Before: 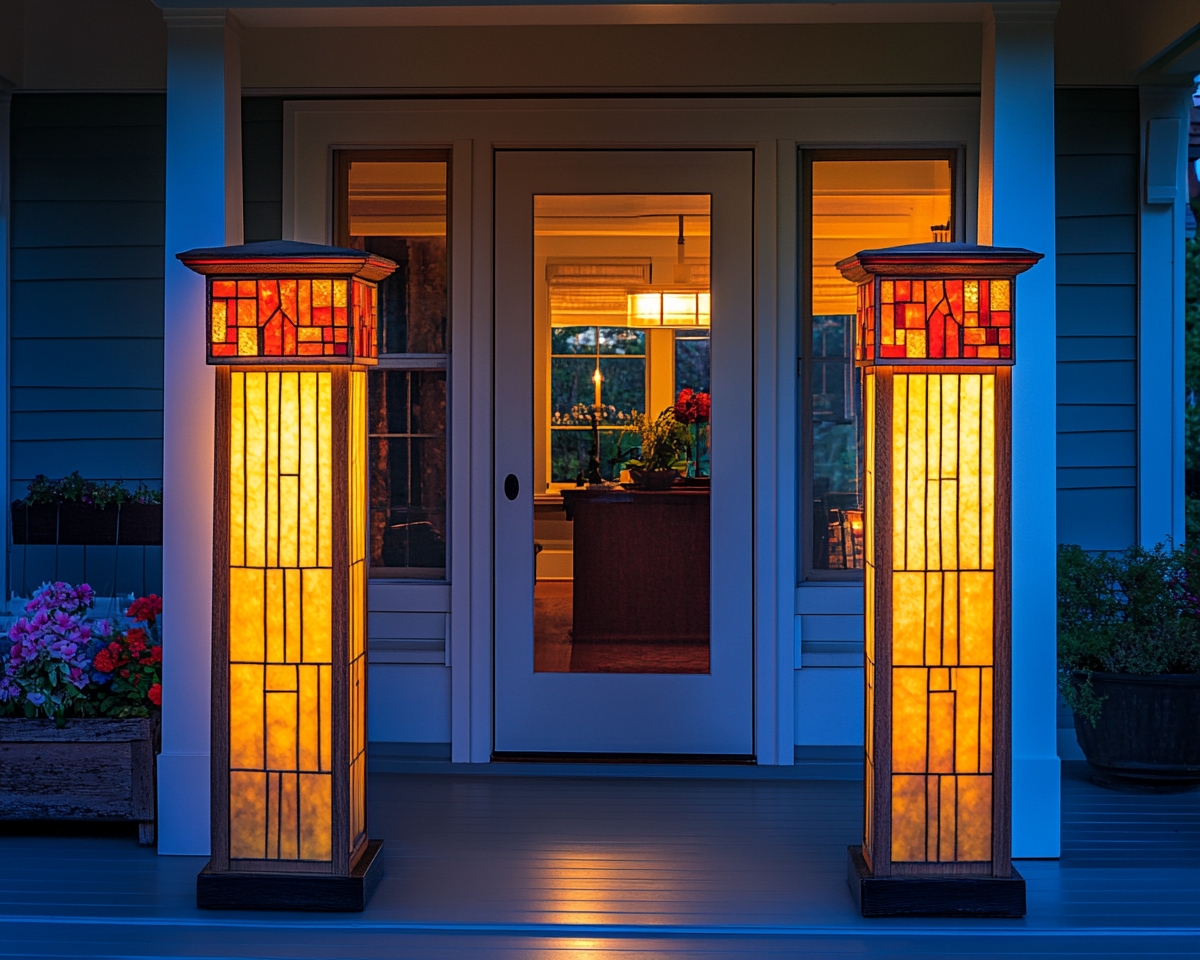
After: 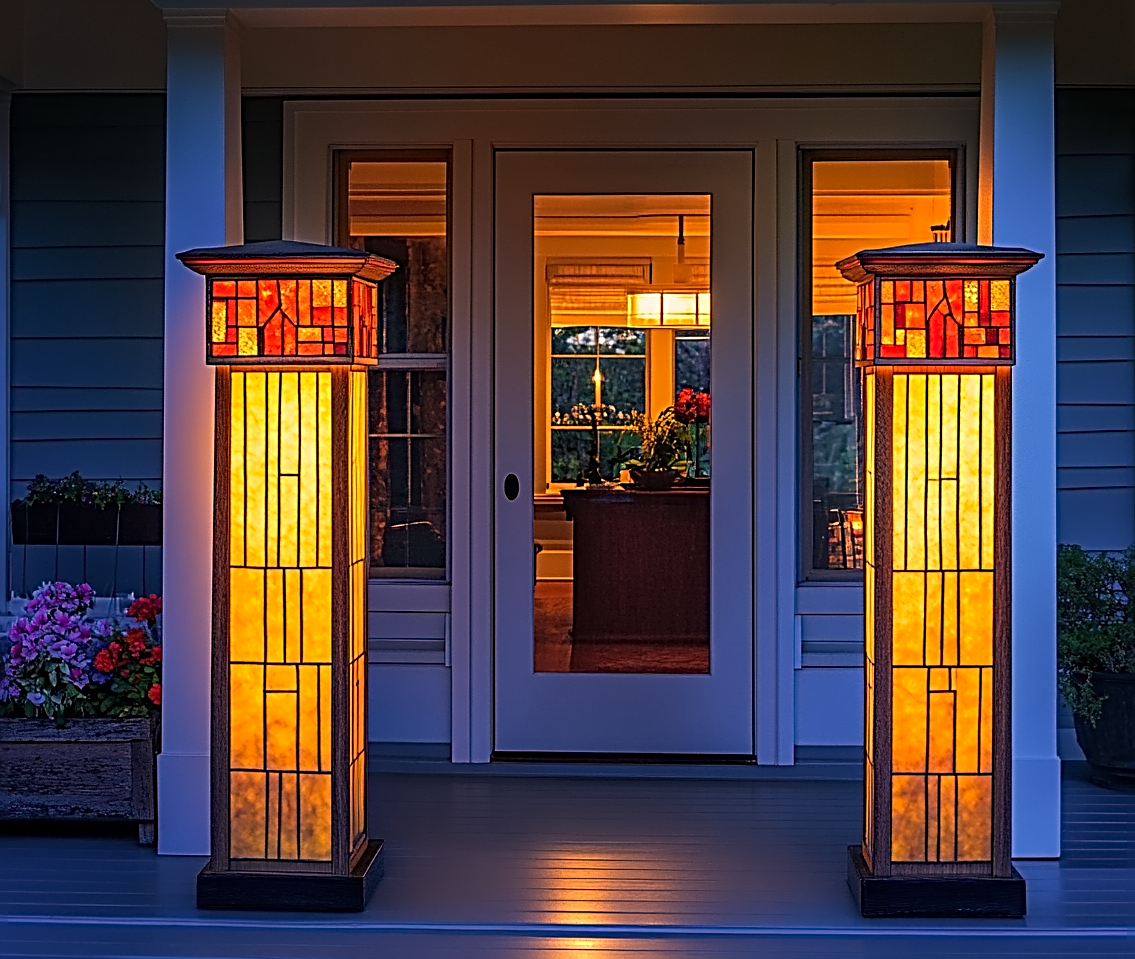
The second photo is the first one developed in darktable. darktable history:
contrast equalizer: octaves 7, y [[0.5 ×4, 0.525, 0.667], [0.5 ×6], [0.5 ×6], [0 ×4, 0.042, 0], [0, 0, 0.004, 0.1, 0.191, 0.131]]
sharpen: radius 3.055, amount 0.763
crop and rotate: left 0%, right 5.341%
color correction: highlights a* 11.98, highlights b* 12.02
